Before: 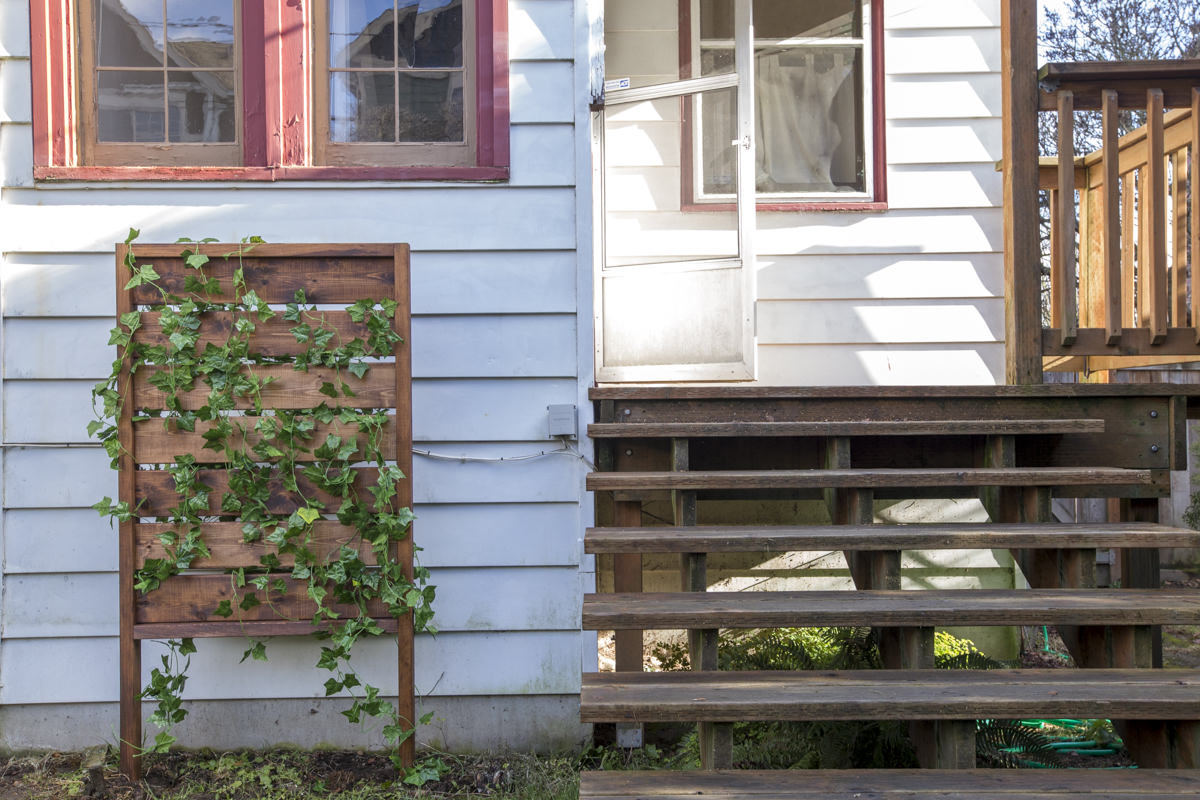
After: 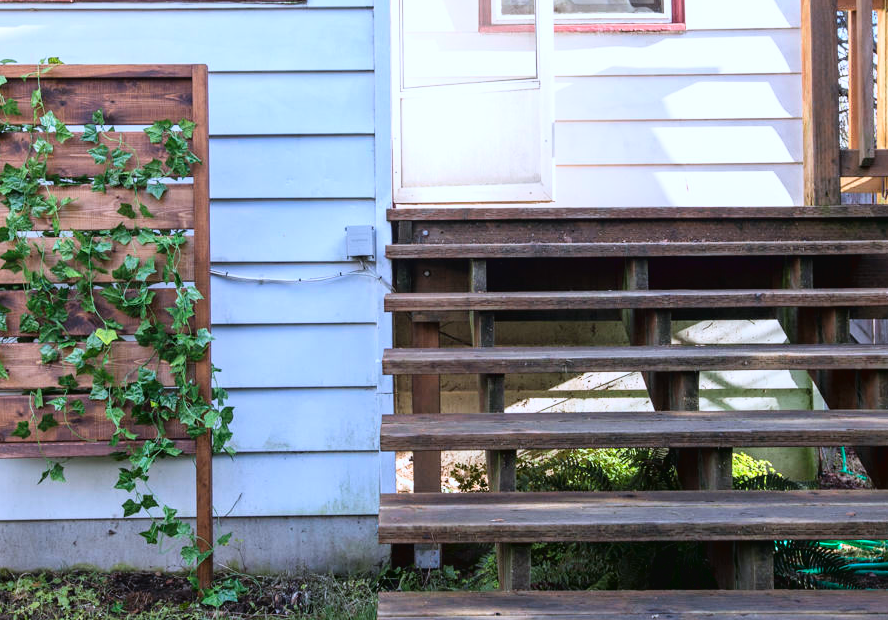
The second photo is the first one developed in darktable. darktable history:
color calibration: illuminant as shot in camera, x 0.37, y 0.382, temperature 4317.36 K
crop: left 16.846%, top 22.427%, right 9.039%
tone curve: curves: ch0 [(0, 0.024) (0.049, 0.038) (0.176, 0.162) (0.311, 0.337) (0.416, 0.471) (0.565, 0.658) (0.817, 0.911) (1, 1)]; ch1 [(0, 0) (0.351, 0.347) (0.446, 0.42) (0.481, 0.463) (0.504, 0.504) (0.522, 0.521) (0.546, 0.563) (0.622, 0.664) (0.728, 0.786) (1, 1)]; ch2 [(0, 0) (0.327, 0.324) (0.427, 0.413) (0.458, 0.444) (0.502, 0.504) (0.526, 0.539) (0.547, 0.581) (0.601, 0.61) (0.76, 0.765) (1, 1)], color space Lab, linked channels, preserve colors none
